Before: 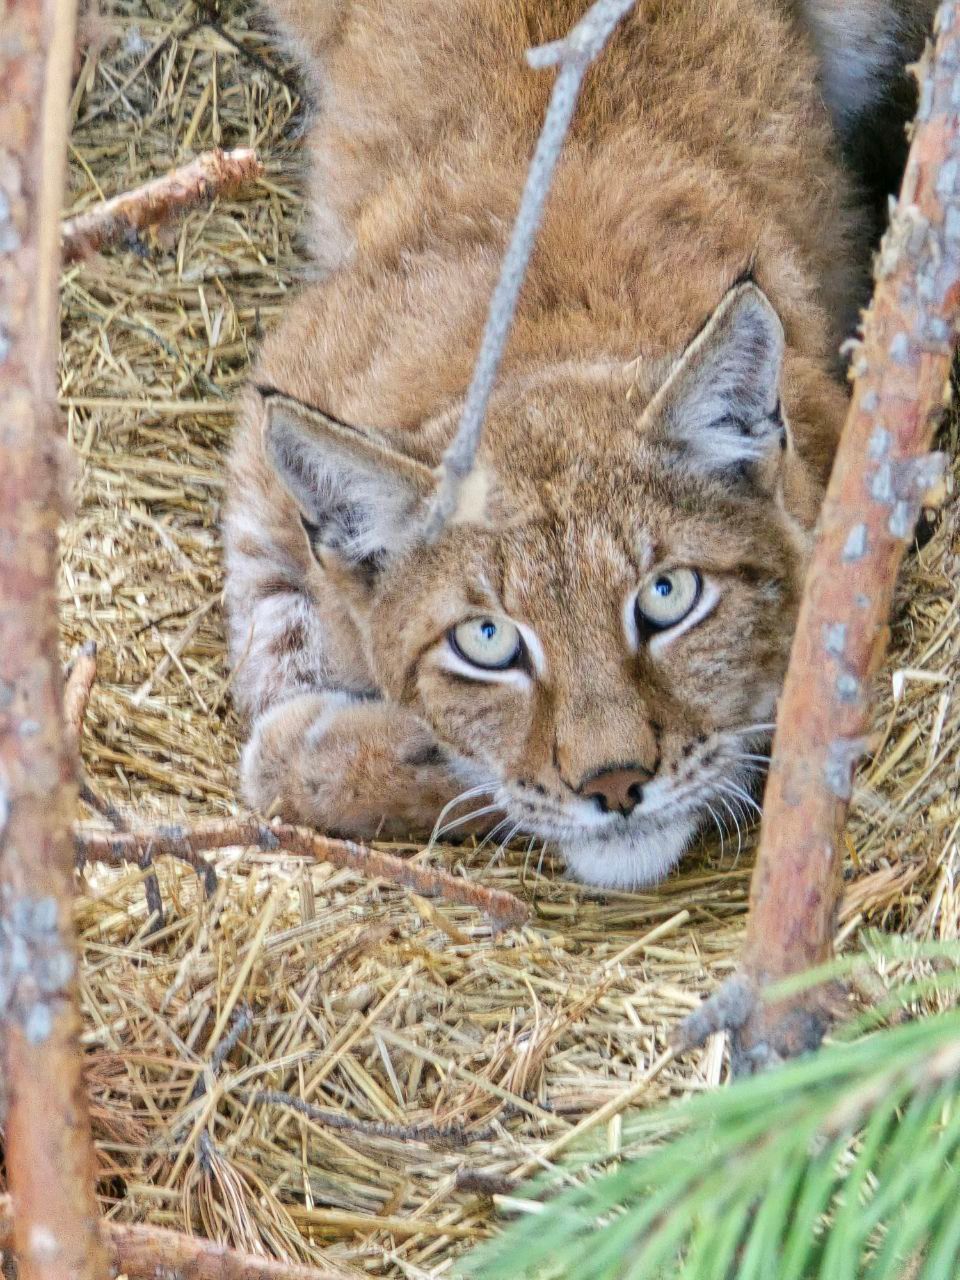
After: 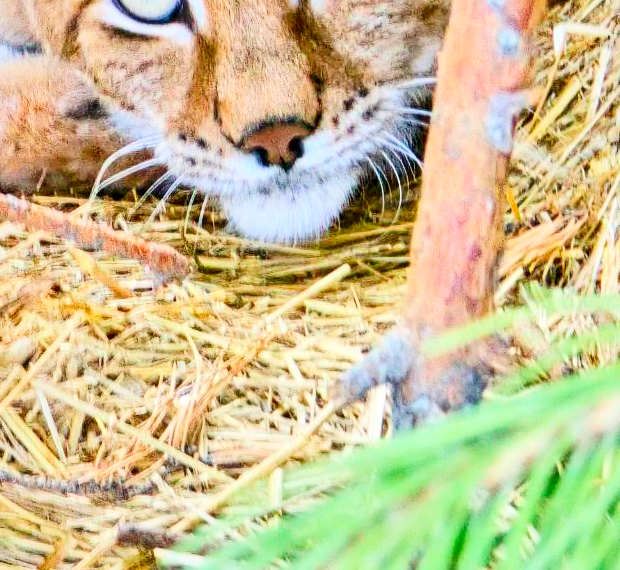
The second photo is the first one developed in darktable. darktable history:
crop and rotate: left 35.332%, top 50.495%, bottom 4.951%
contrast brightness saturation: contrast 0.258, brightness 0.014, saturation 0.873
exposure: black level correction 0, exposure 0.89 EV, compensate exposure bias true, compensate highlight preservation false
local contrast: mode bilateral grid, contrast 20, coarseness 49, detail 149%, midtone range 0.2
filmic rgb: black relative exposure -7.16 EV, white relative exposure 5.36 EV, hardness 3.02
